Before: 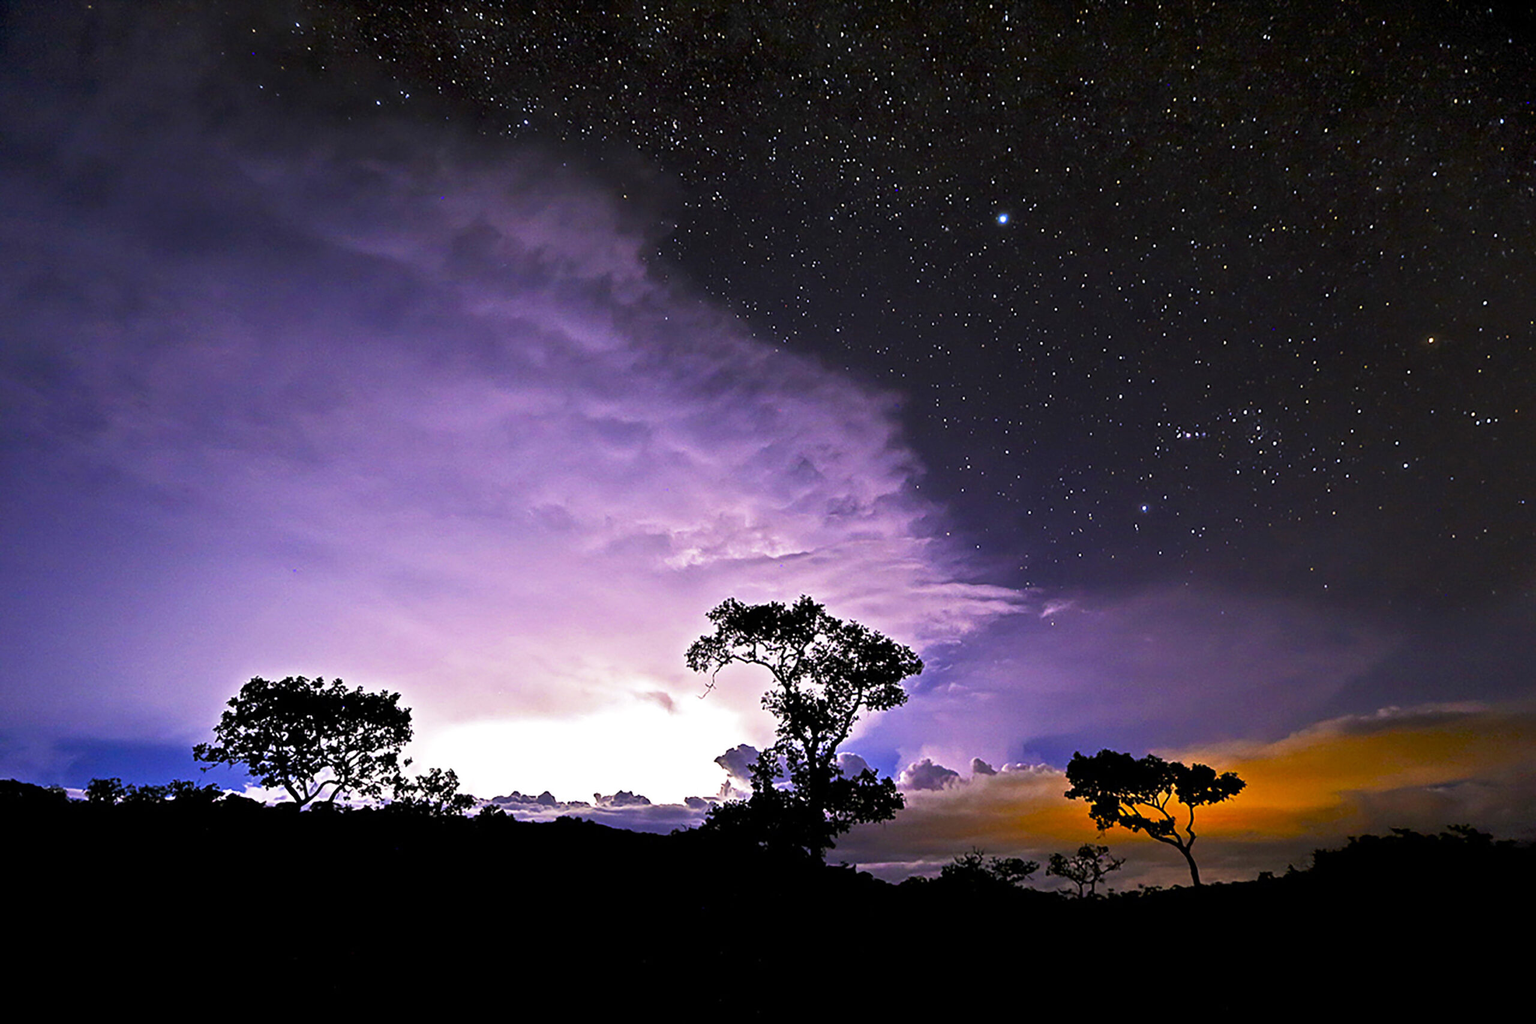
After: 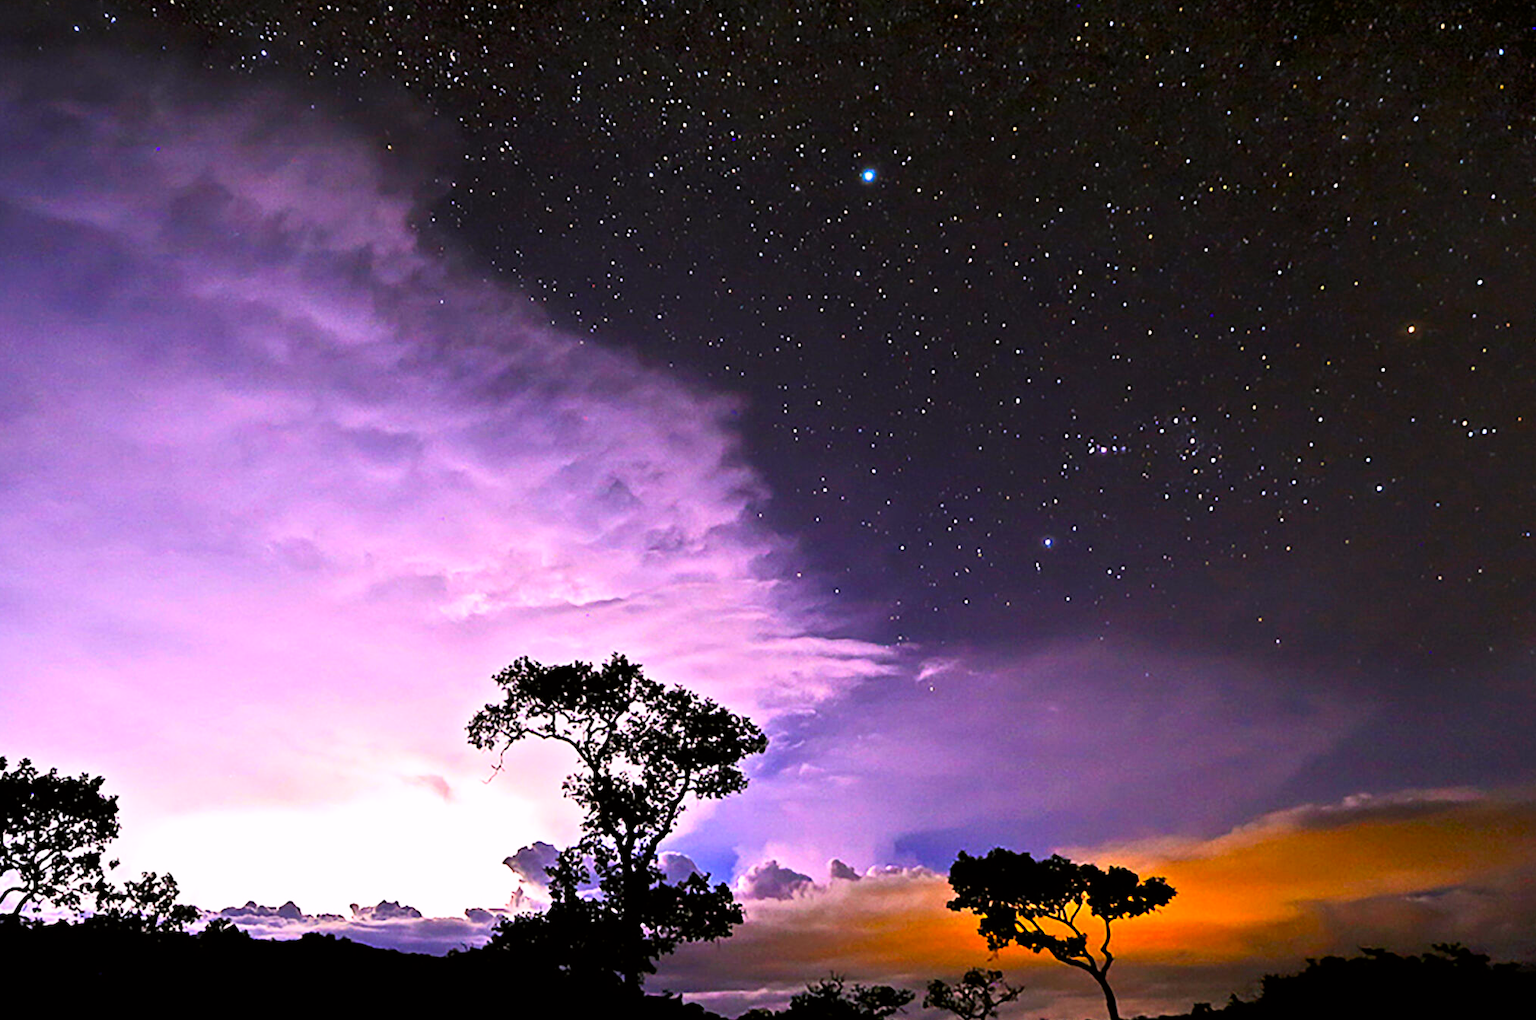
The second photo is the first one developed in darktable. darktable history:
color correction: highlights a* 3.12, highlights b* -1.55, shadows a* -0.101, shadows b* 2.52, saturation 0.98
contrast brightness saturation: contrast 0.2, brightness 0.16, saturation 0.22
fill light: on, module defaults
crop and rotate: left 20.74%, top 7.912%, right 0.375%, bottom 13.378%
